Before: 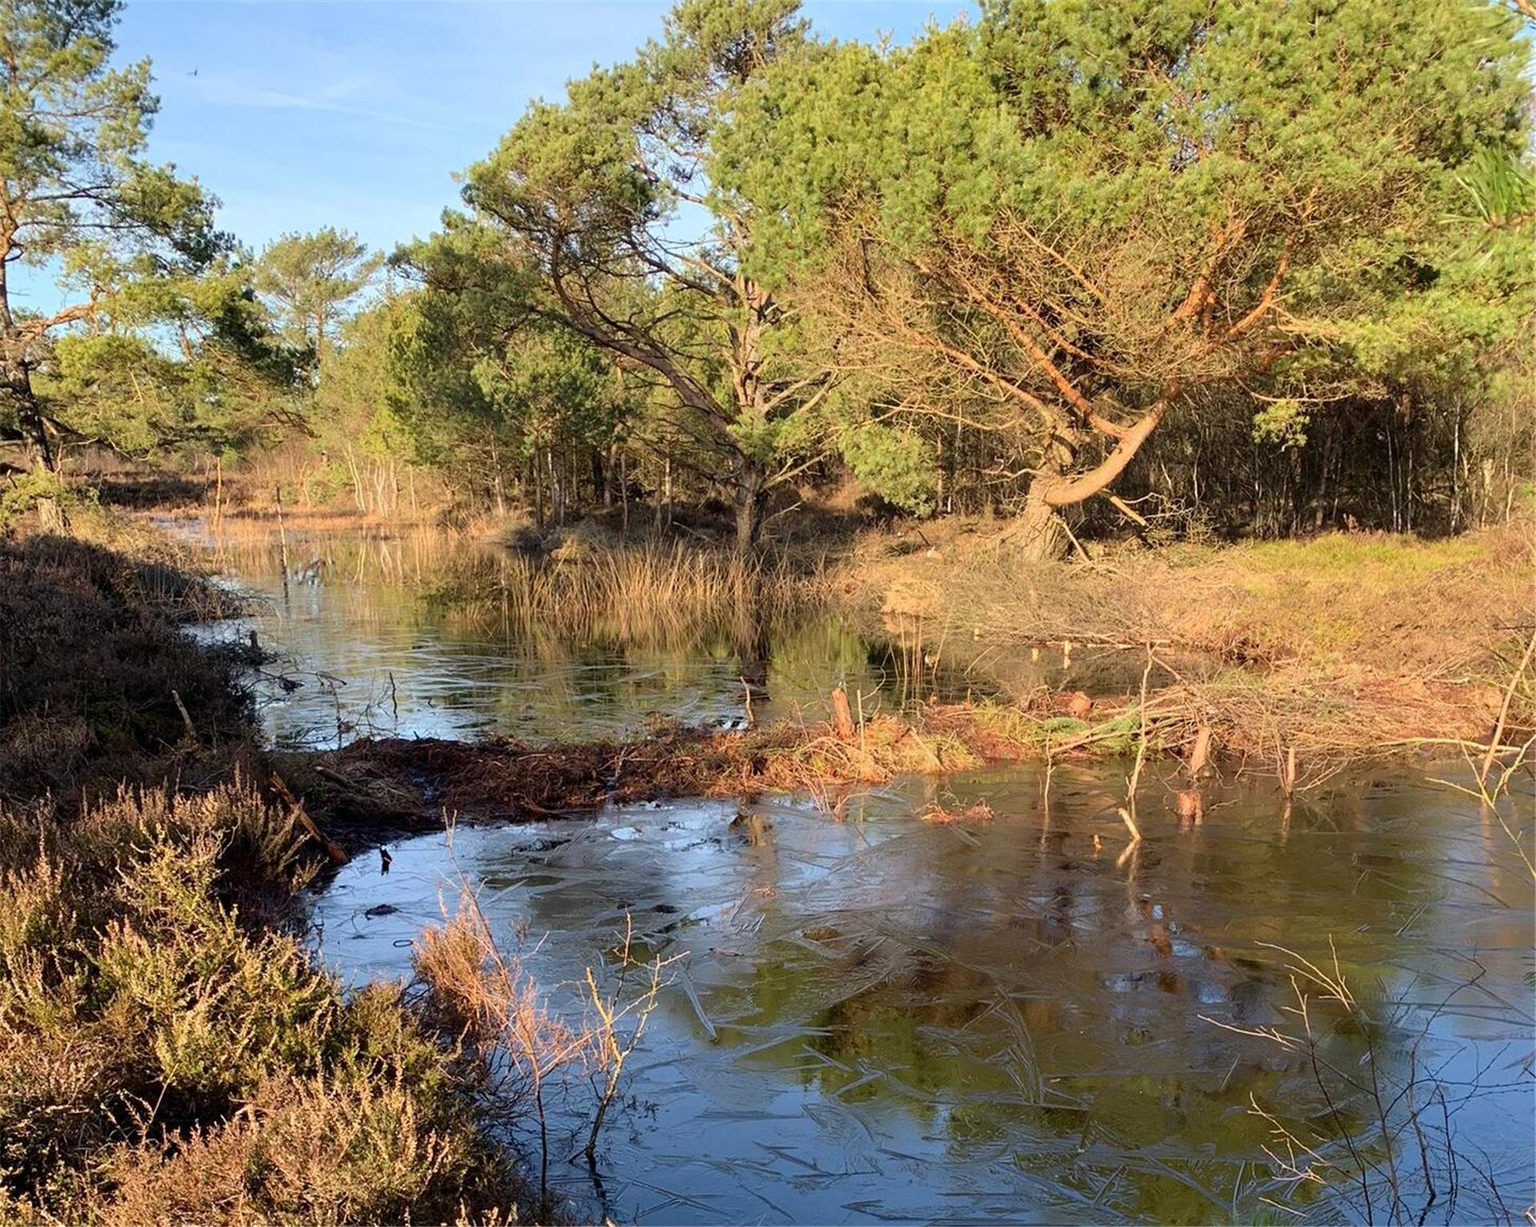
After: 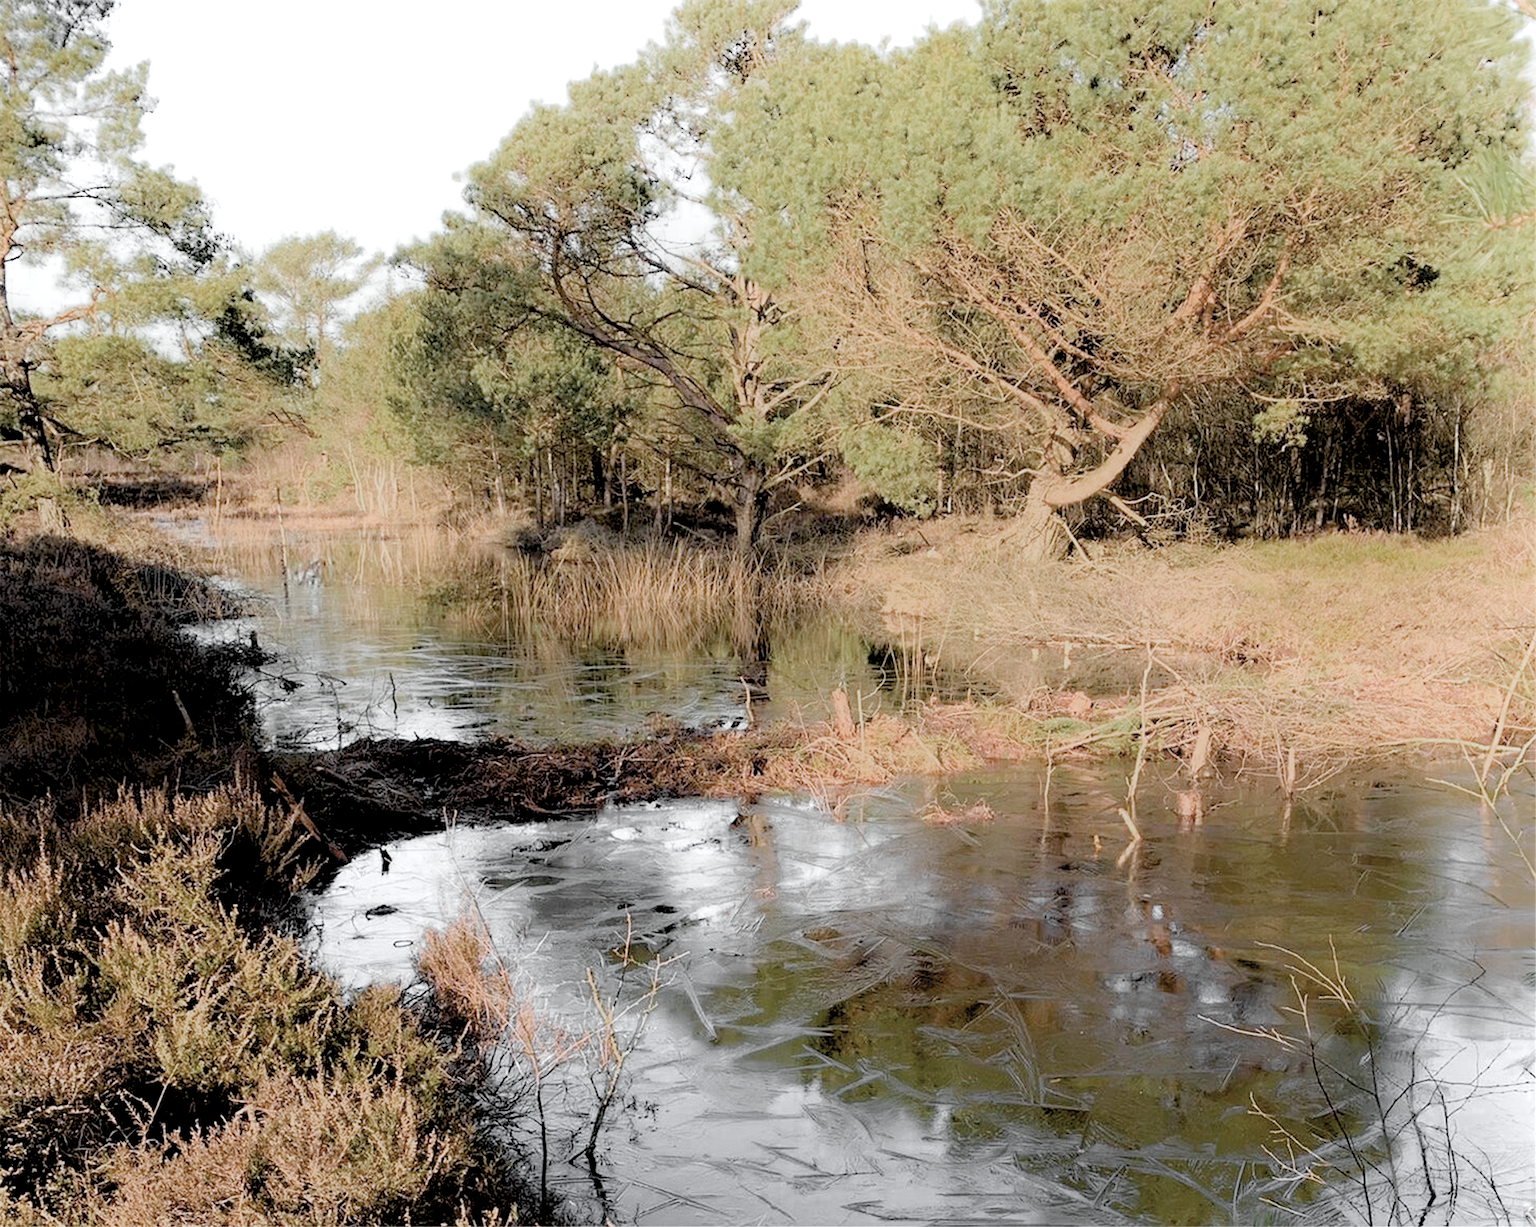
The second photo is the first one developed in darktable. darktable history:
exposure: black level correction 0.011, exposure 1.086 EV, compensate highlight preservation false
filmic rgb: black relative exposure -6.95 EV, white relative exposure 5.6 EV, hardness 2.86
contrast brightness saturation: saturation 0.497
tone equalizer: -8 EV 0.227 EV, -7 EV 0.429 EV, -6 EV 0.428 EV, -5 EV 0.217 EV, -3 EV -0.268 EV, -2 EV -0.433 EV, -1 EV -0.407 EV, +0 EV -0.278 EV, edges refinement/feathering 500, mask exposure compensation -1.57 EV, preserve details no
color zones: curves: ch0 [(0, 0.613) (0.01, 0.613) (0.245, 0.448) (0.498, 0.529) (0.642, 0.665) (0.879, 0.777) (0.99, 0.613)]; ch1 [(0, 0.035) (0.121, 0.189) (0.259, 0.197) (0.415, 0.061) (0.589, 0.022) (0.732, 0.022) (0.857, 0.026) (0.991, 0.053)]
shadows and highlights: shadows -53.07, highlights 86.84, soften with gaussian
